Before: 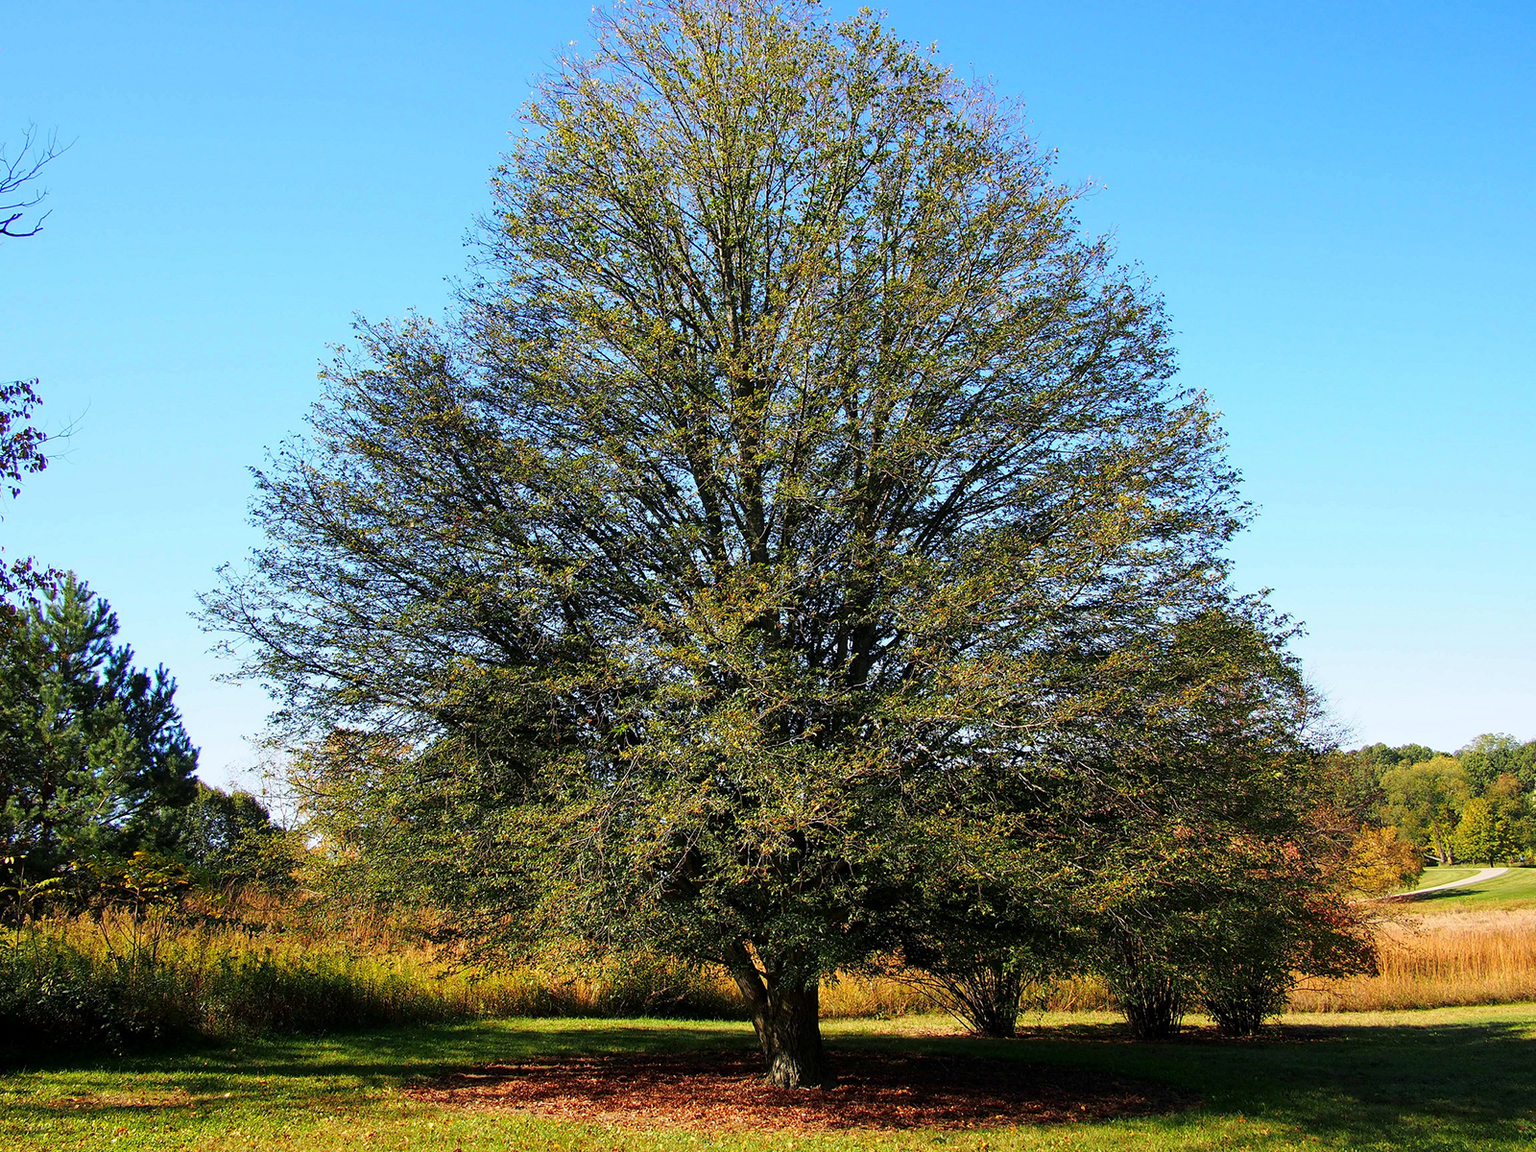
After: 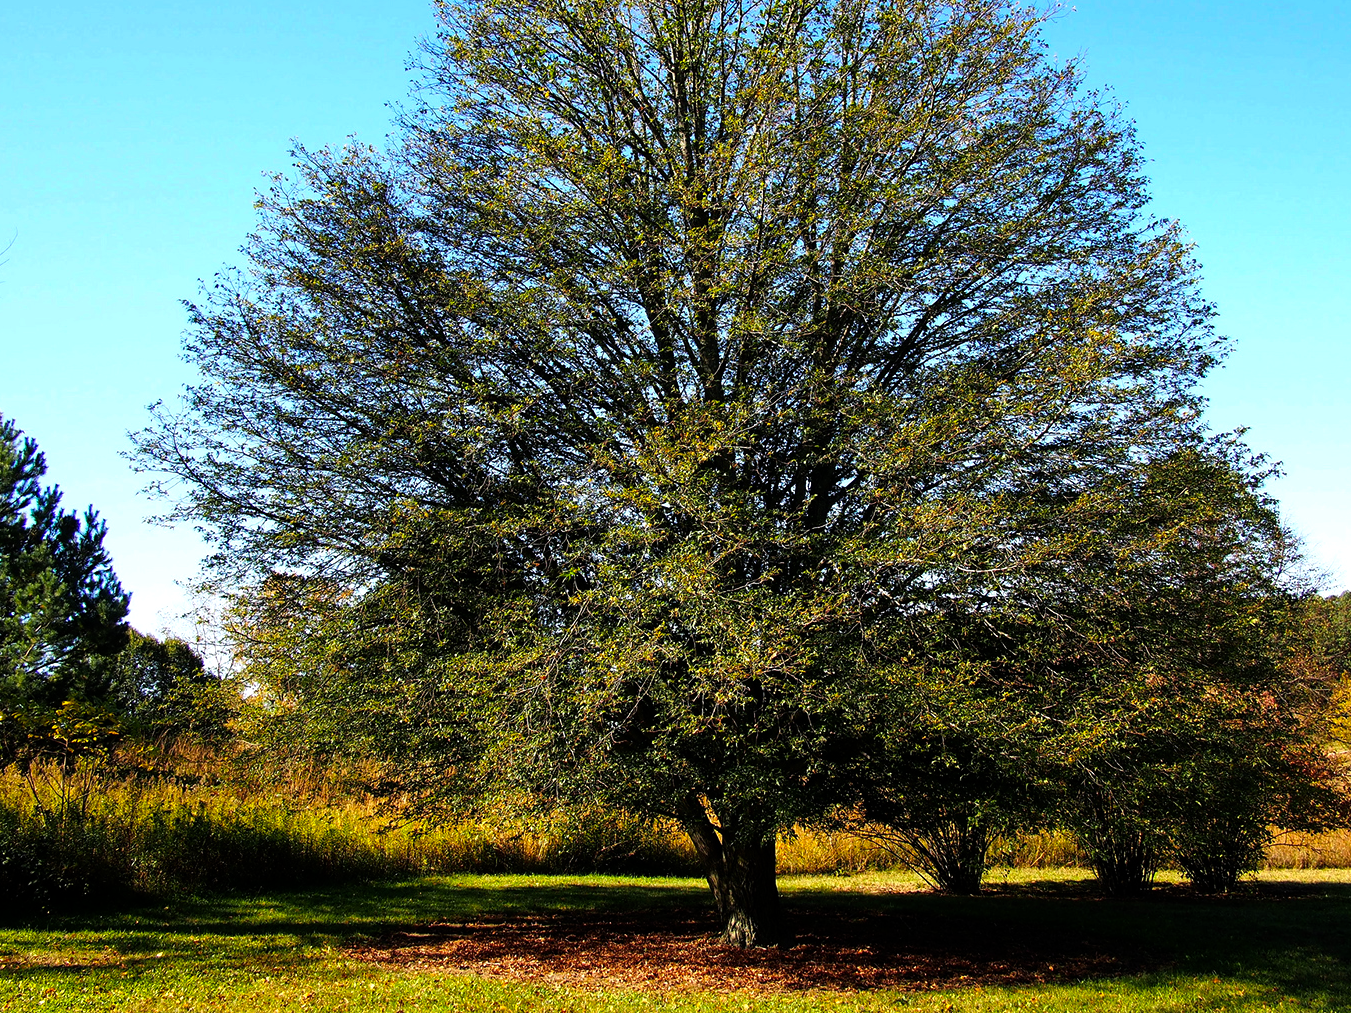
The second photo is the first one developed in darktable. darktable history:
crop and rotate: left 4.842%, top 15.51%, right 10.668%
color balance rgb: shadows lift › luminance -10%, power › luminance -9%, linear chroma grading › global chroma 10%, global vibrance 10%, contrast 15%, saturation formula JzAzBz (2021)
